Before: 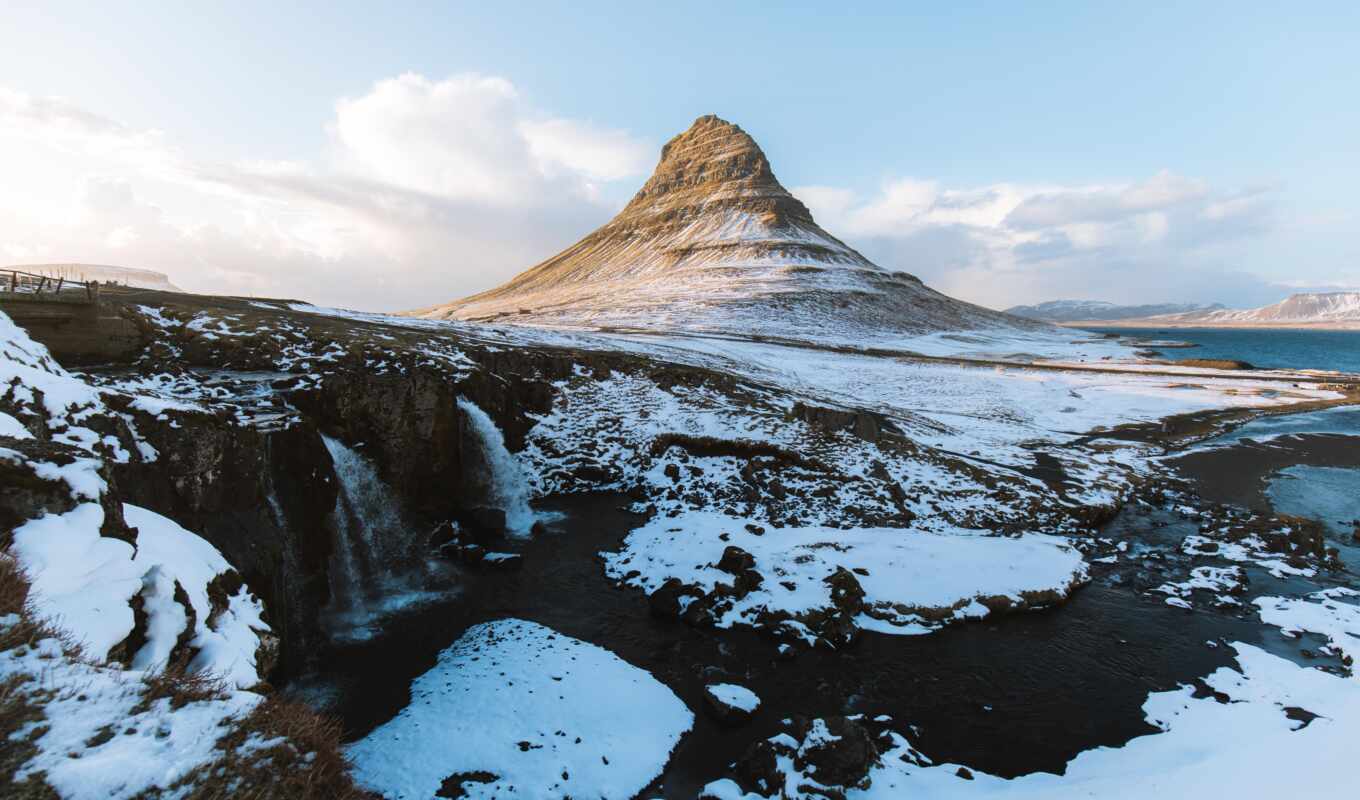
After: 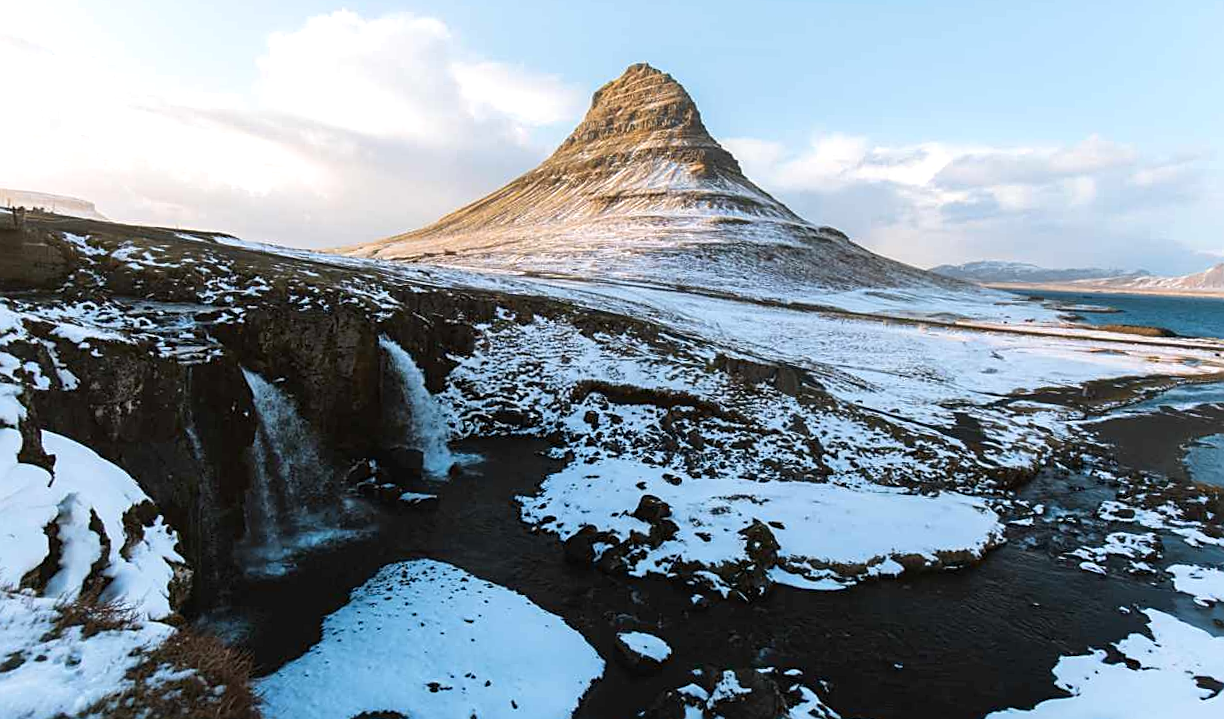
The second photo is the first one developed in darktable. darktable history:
exposure: black level correction 0.001, exposure 0.191 EV, compensate exposure bias true, compensate highlight preservation false
crop and rotate: angle -2.07°, left 3.086%, top 4.03%, right 1.367%, bottom 0.593%
sharpen: on, module defaults
